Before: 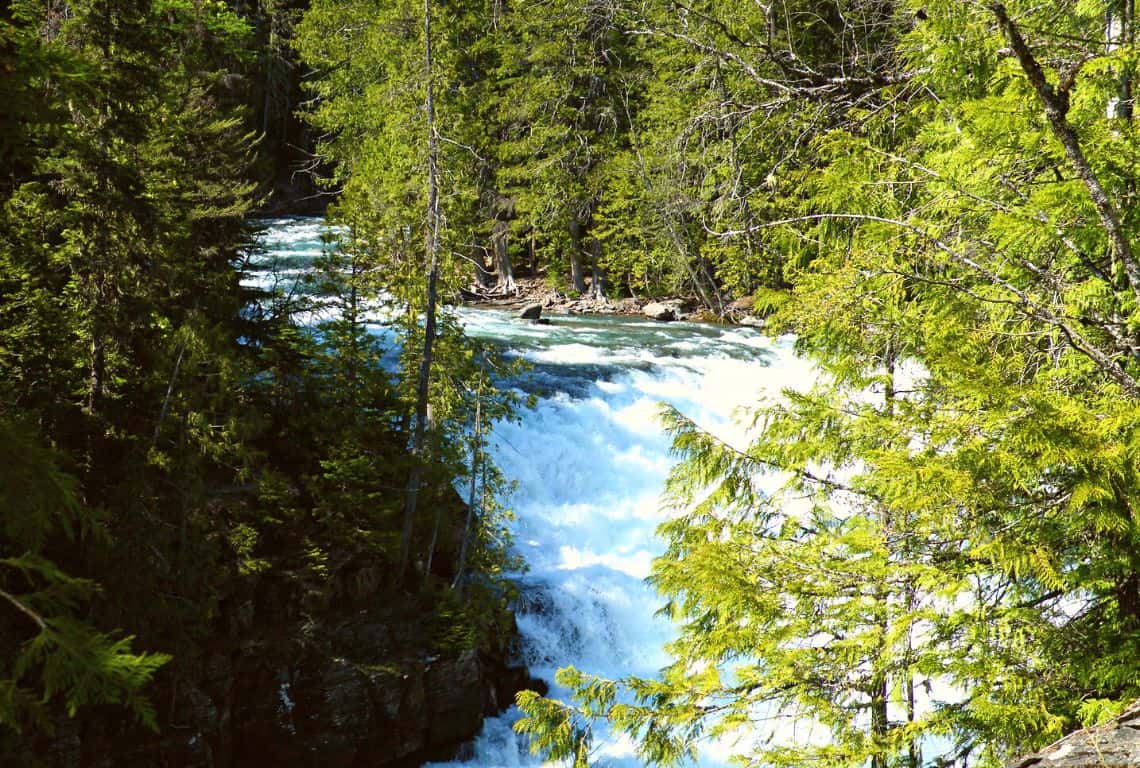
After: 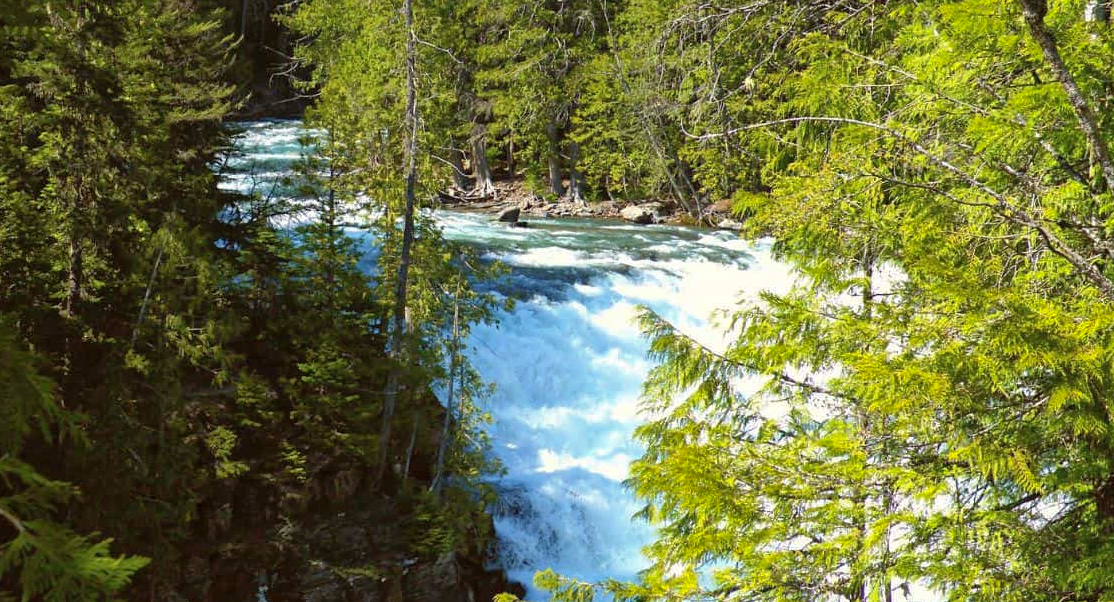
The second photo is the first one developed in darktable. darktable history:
shadows and highlights: on, module defaults
crop and rotate: left 1.936%, top 12.672%, right 0.272%, bottom 8.814%
